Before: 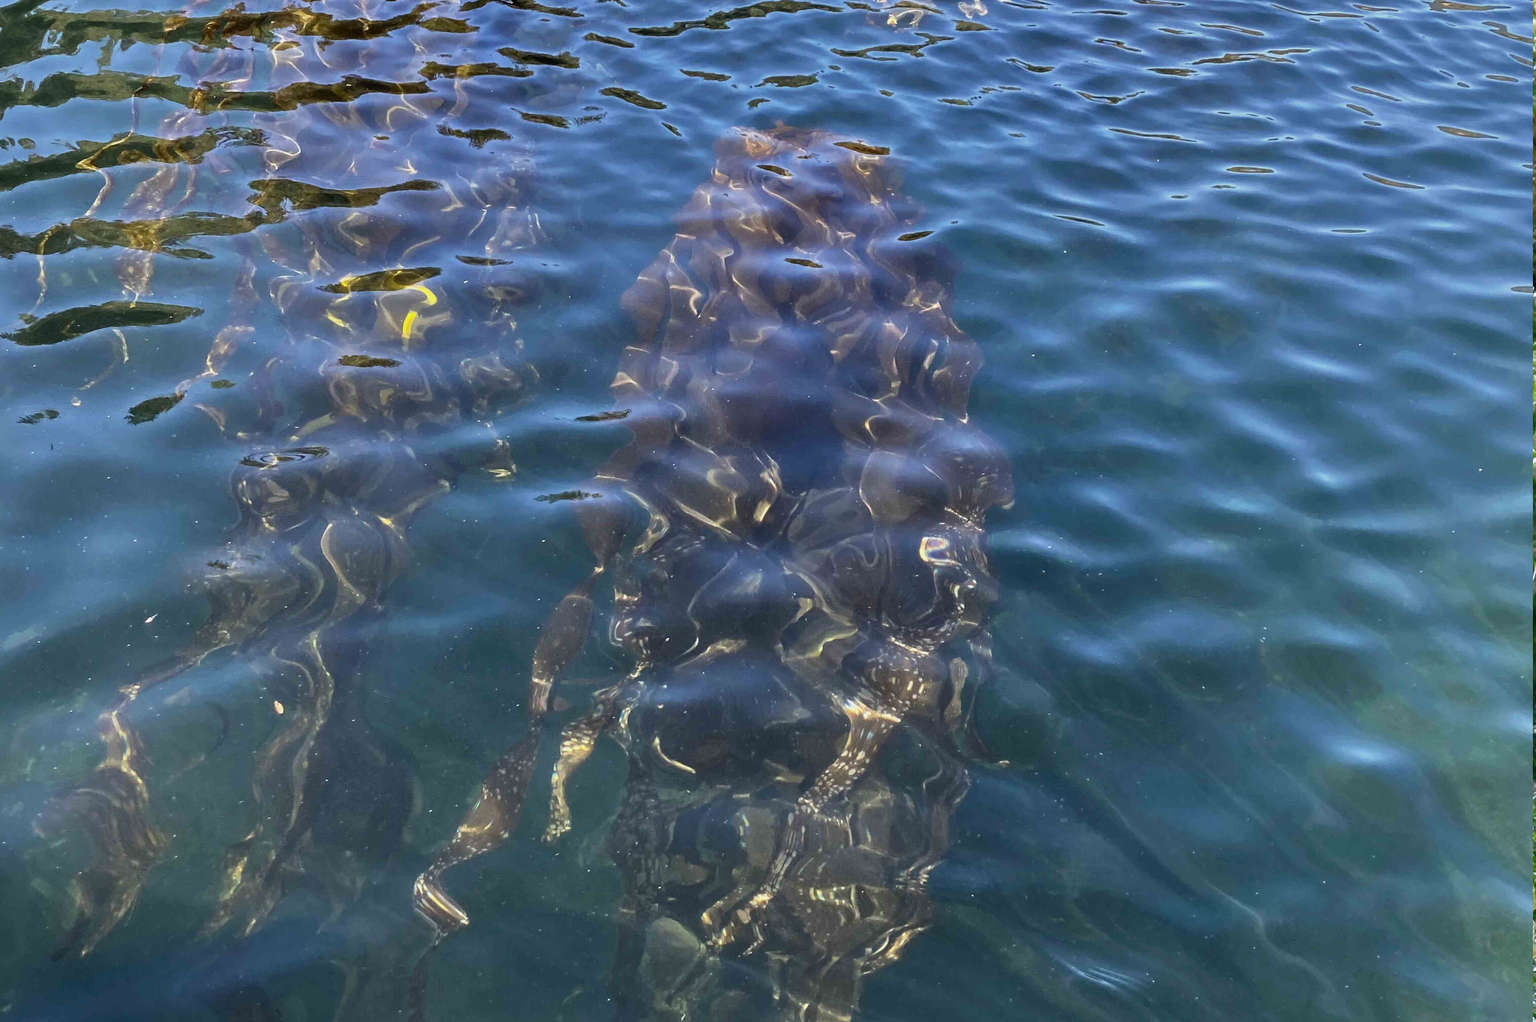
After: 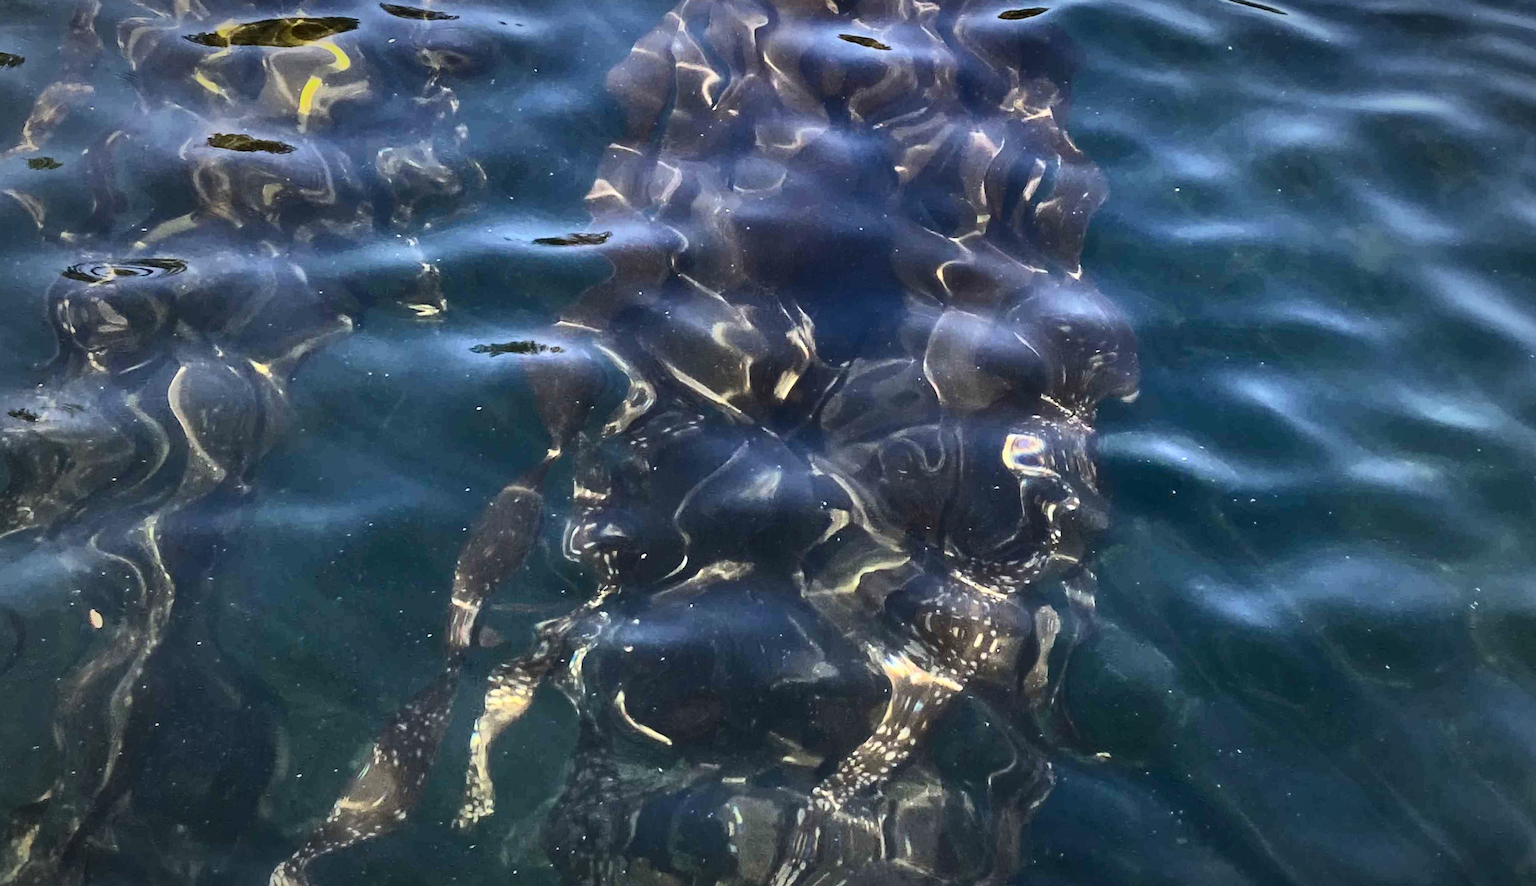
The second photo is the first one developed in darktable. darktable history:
contrast brightness saturation: contrast 0.39, brightness 0.1
crop and rotate: angle -3.37°, left 9.79%, top 20.73%, right 12.42%, bottom 11.82%
vignetting: fall-off start 70.97%, brightness -0.584, saturation -0.118, width/height ratio 1.333
